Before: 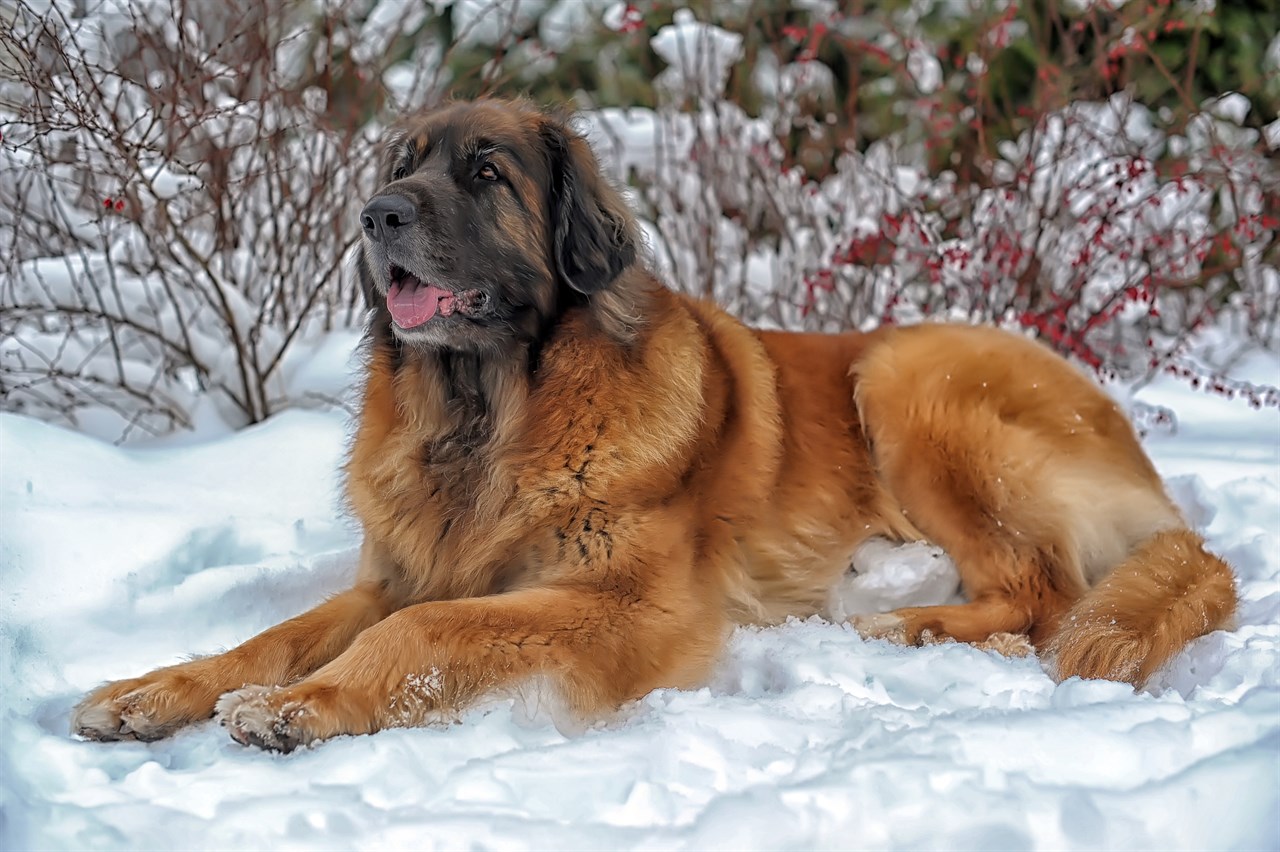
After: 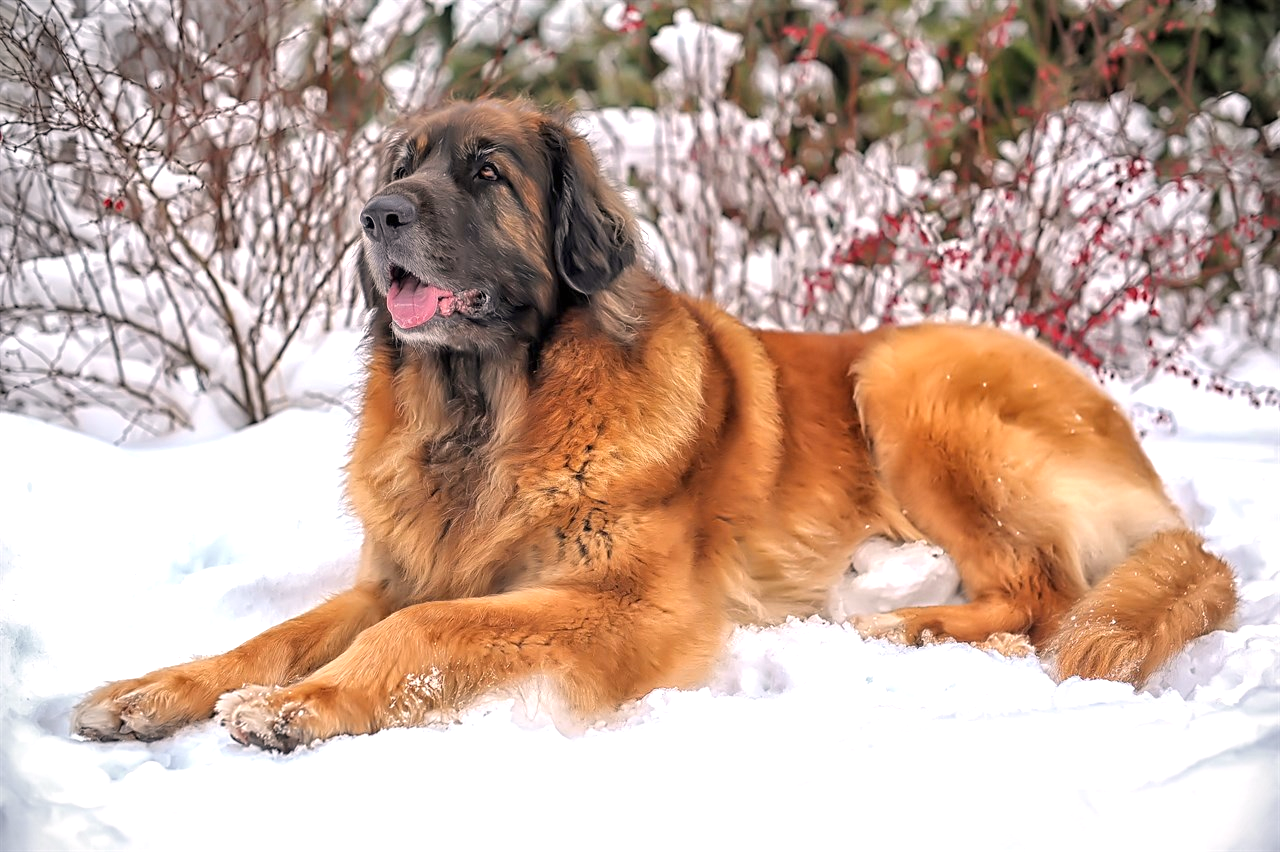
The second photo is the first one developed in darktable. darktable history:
vignetting: on, module defaults
exposure: black level correction 0, exposure 0.889 EV, compensate highlight preservation false
color correction: highlights a* 7.25, highlights b* 4.2
